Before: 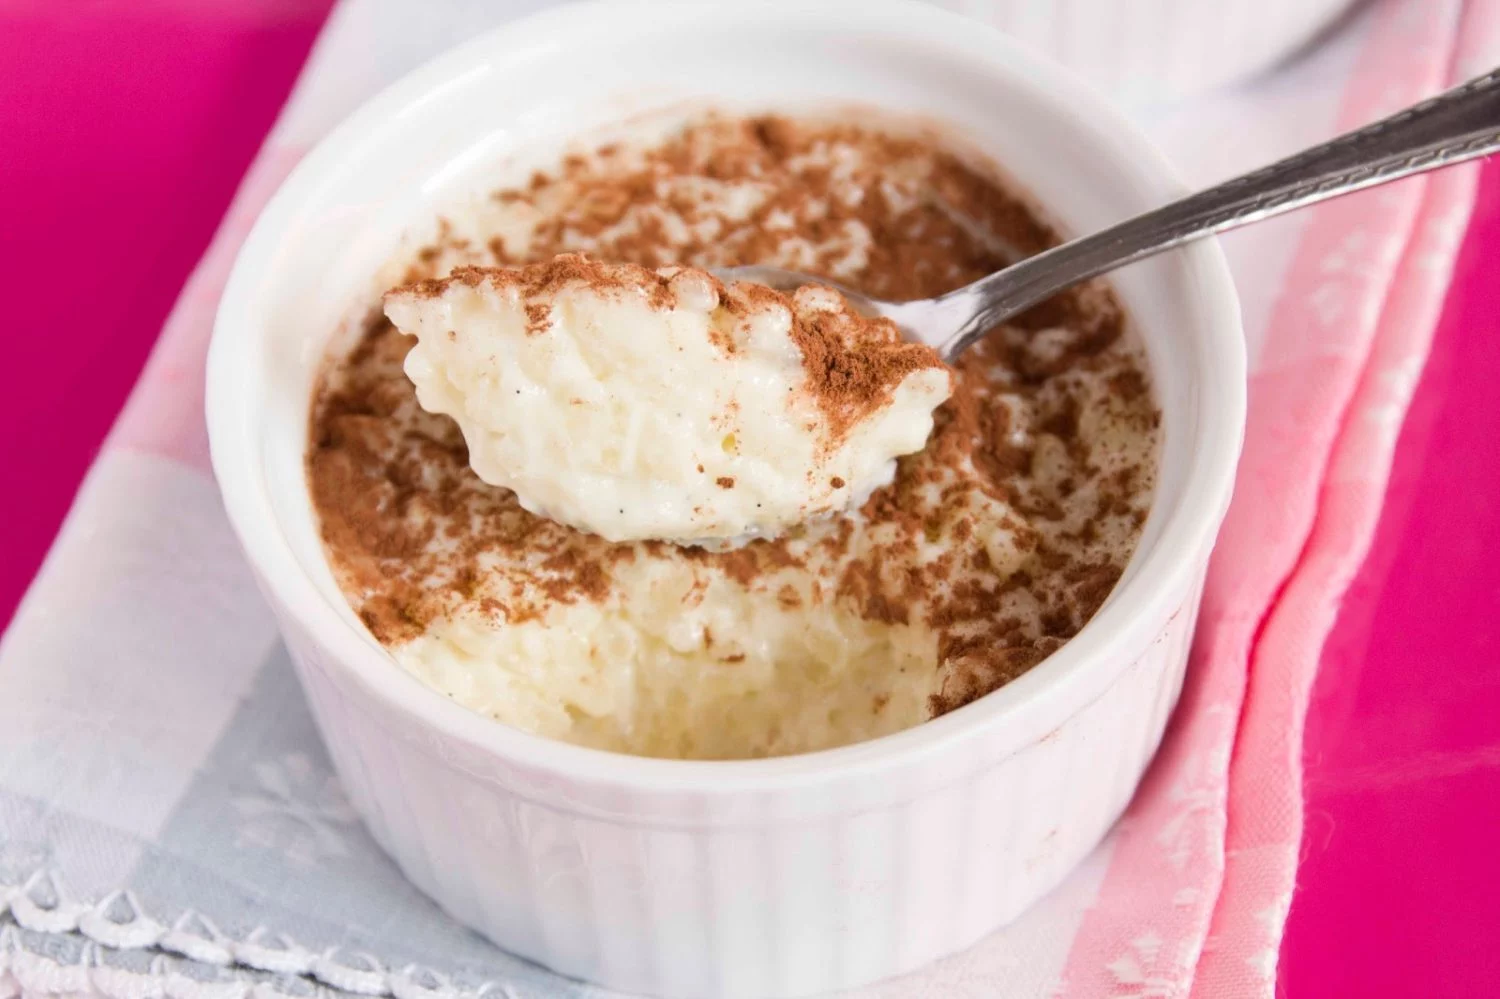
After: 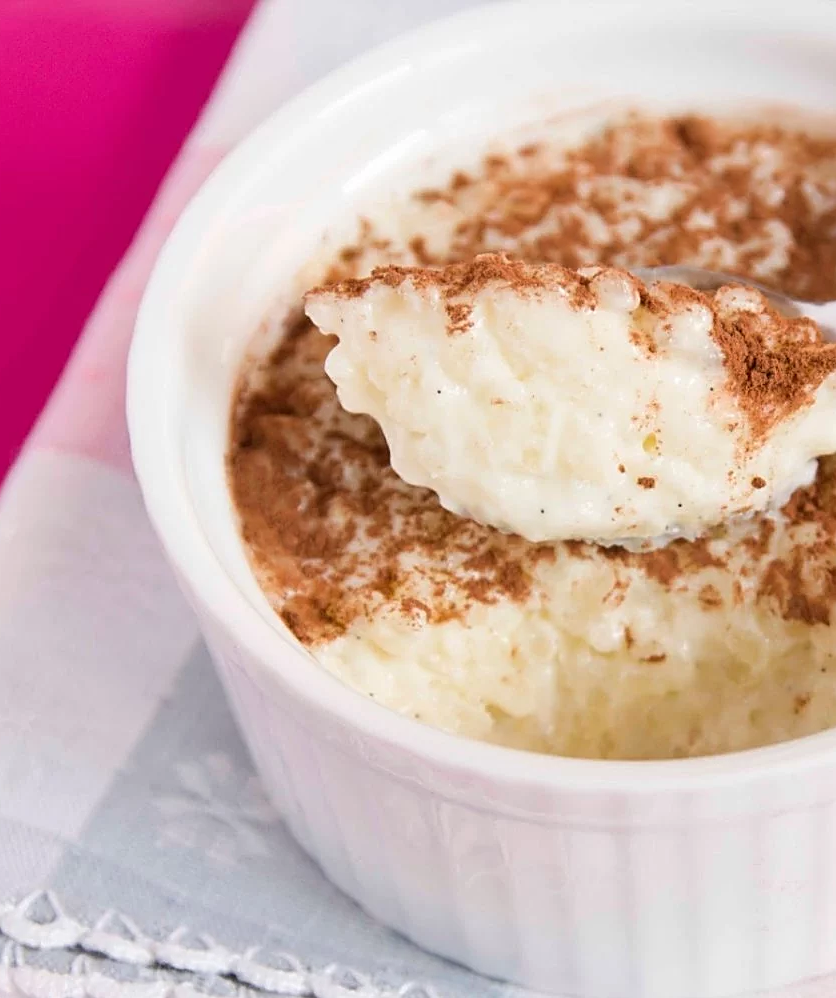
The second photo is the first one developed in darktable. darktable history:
crop: left 5.275%, right 38.949%
sharpen: on, module defaults
